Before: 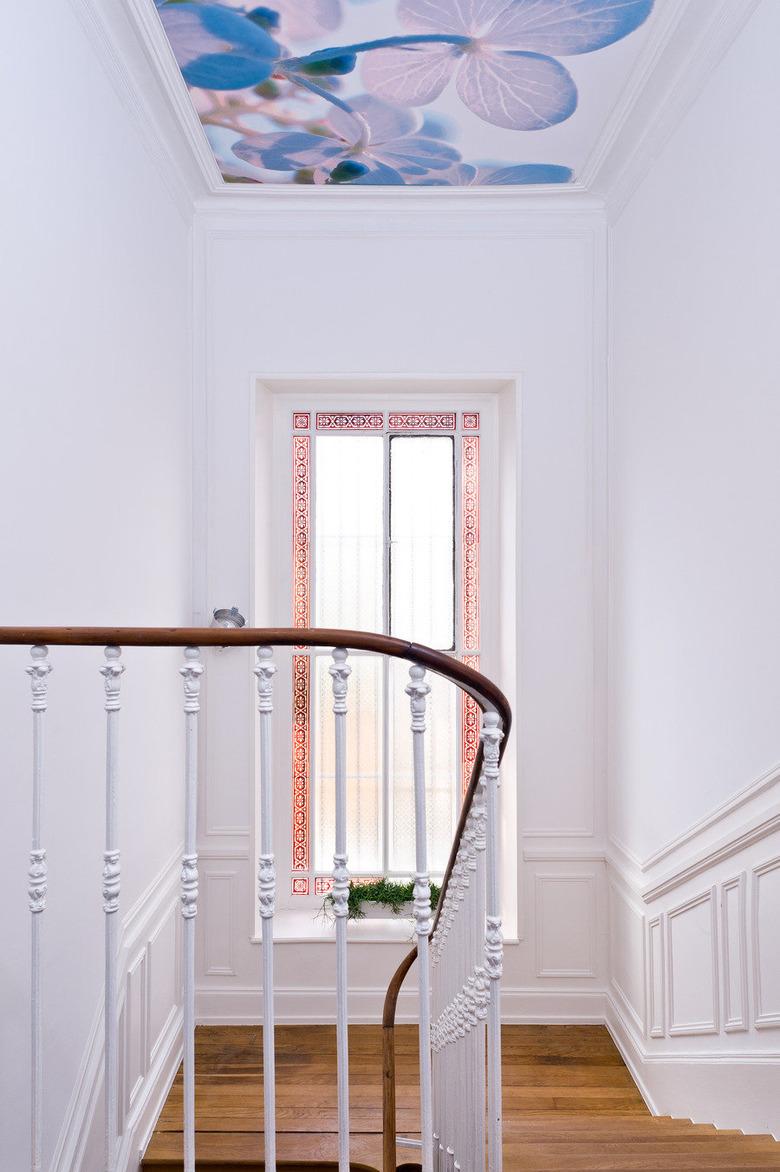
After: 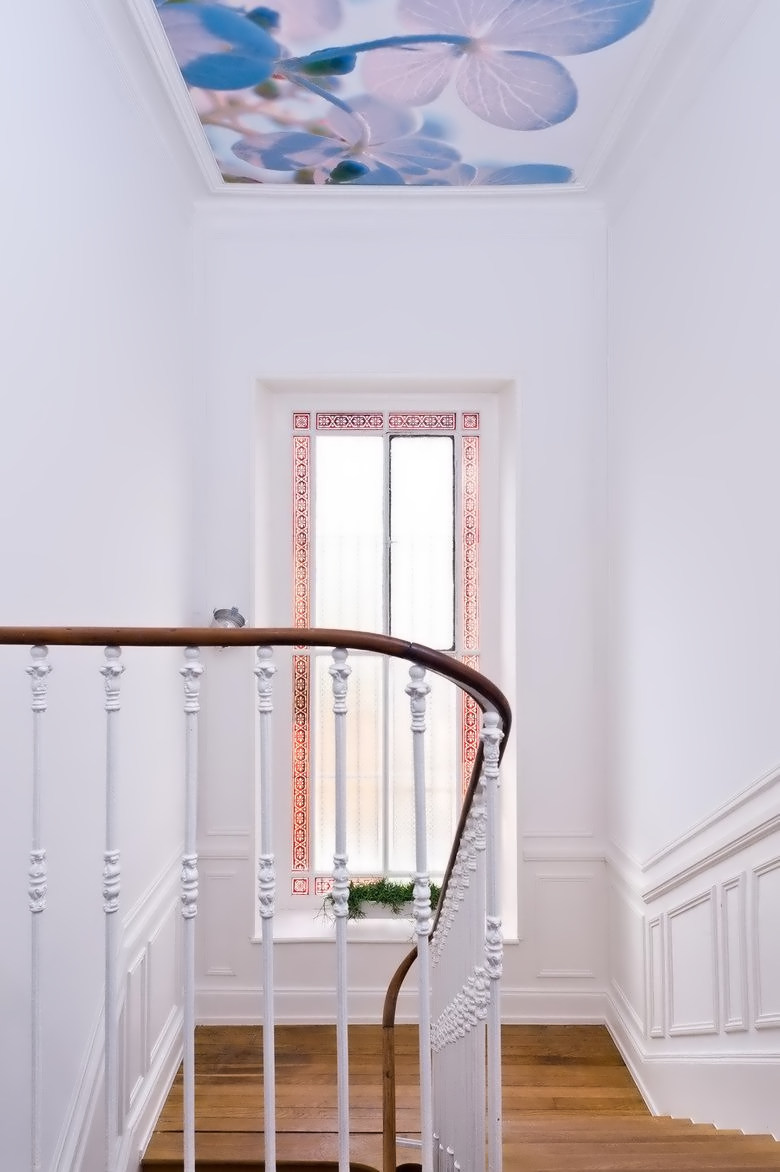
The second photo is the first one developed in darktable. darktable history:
contrast equalizer: octaves 7, y [[0.5 ×6], [0.5 ×6], [0.5 ×6], [0, 0.033, 0.067, 0.1, 0.133, 0.167], [0, 0.05, 0.1, 0.15, 0.2, 0.25]]
